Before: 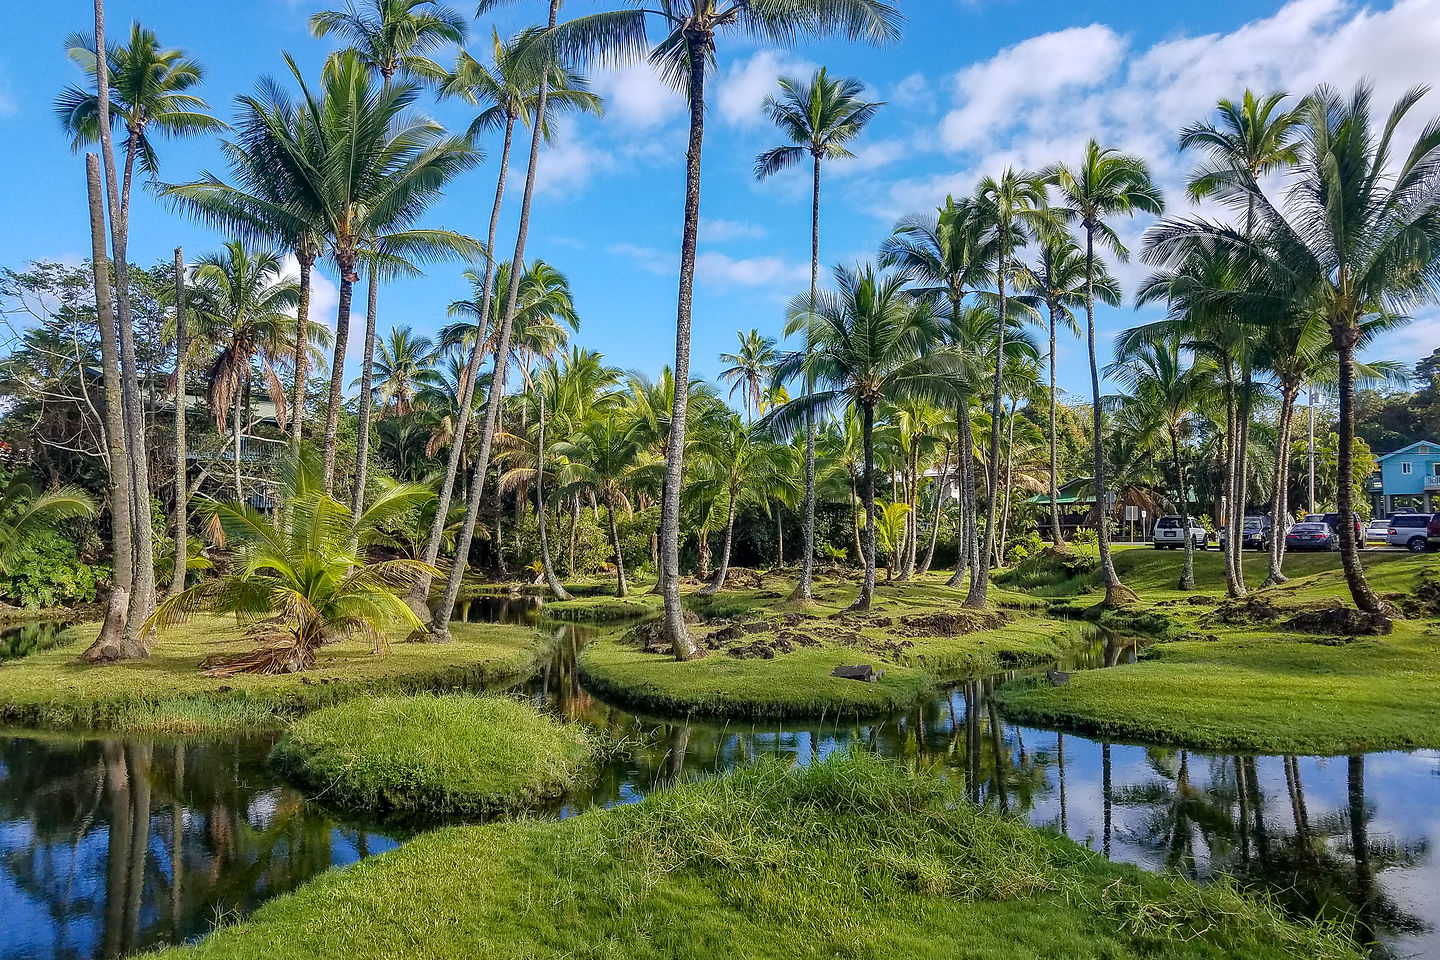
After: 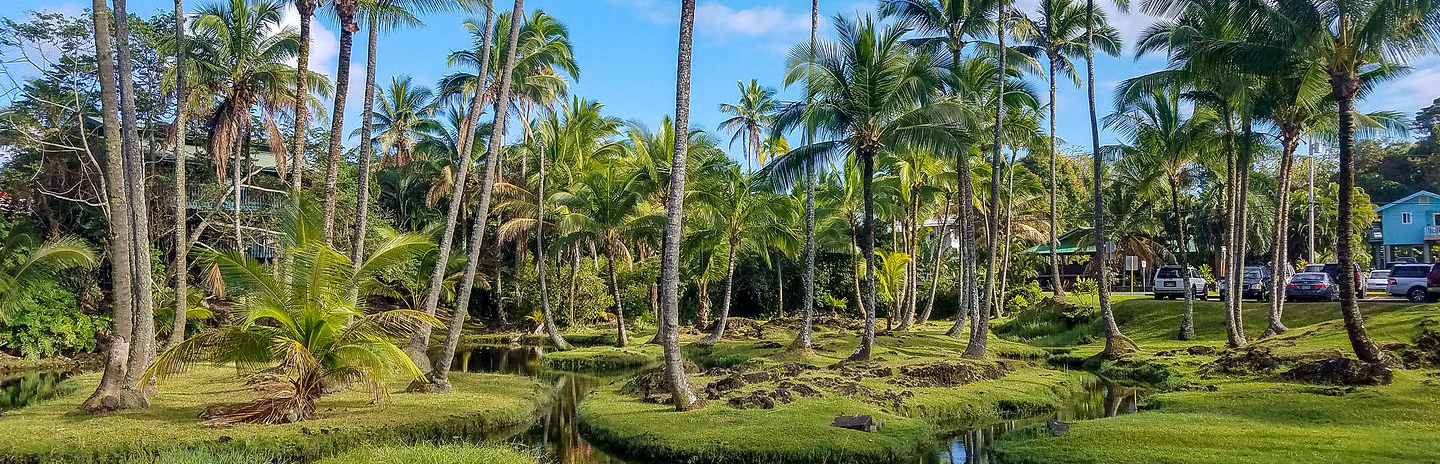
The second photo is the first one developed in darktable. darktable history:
crop and rotate: top 26.056%, bottom 25.543%
velvia: strength 15%
